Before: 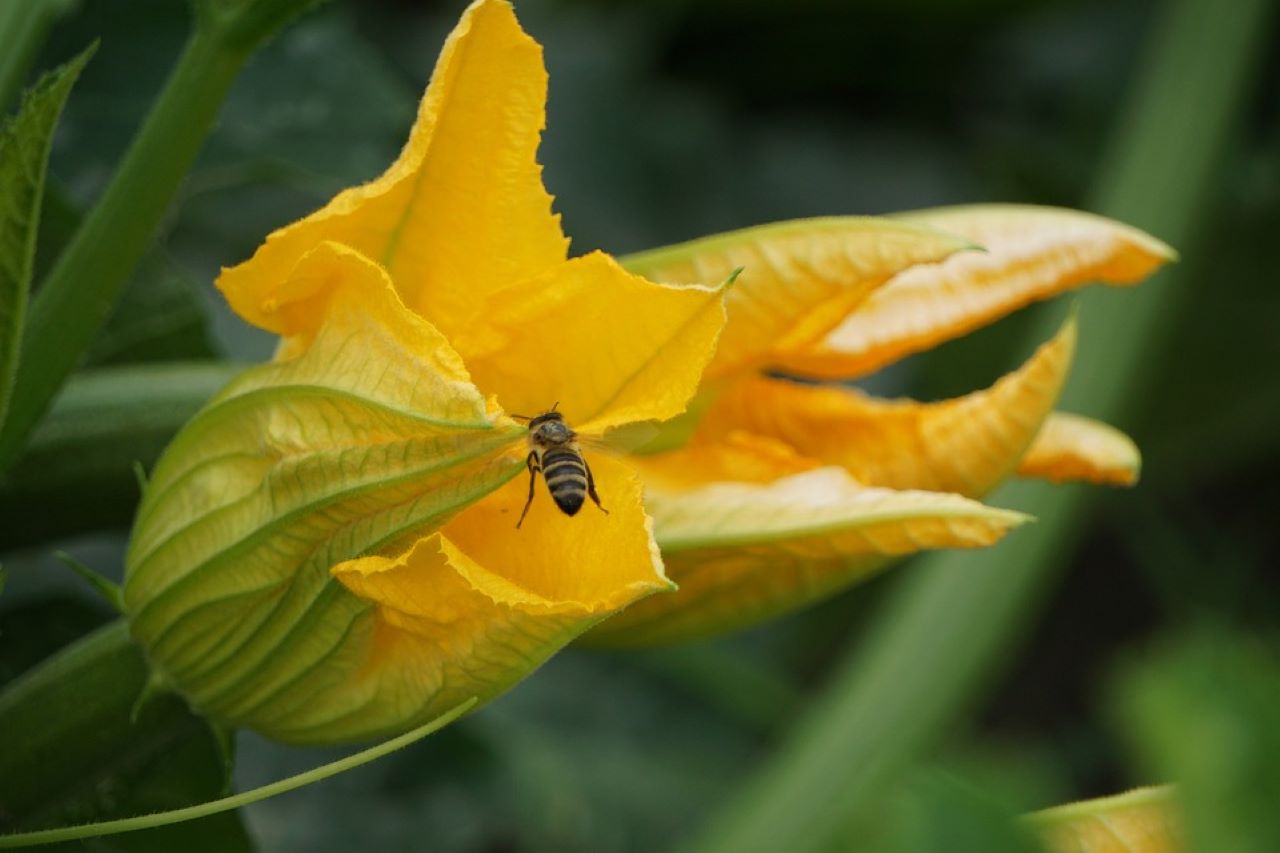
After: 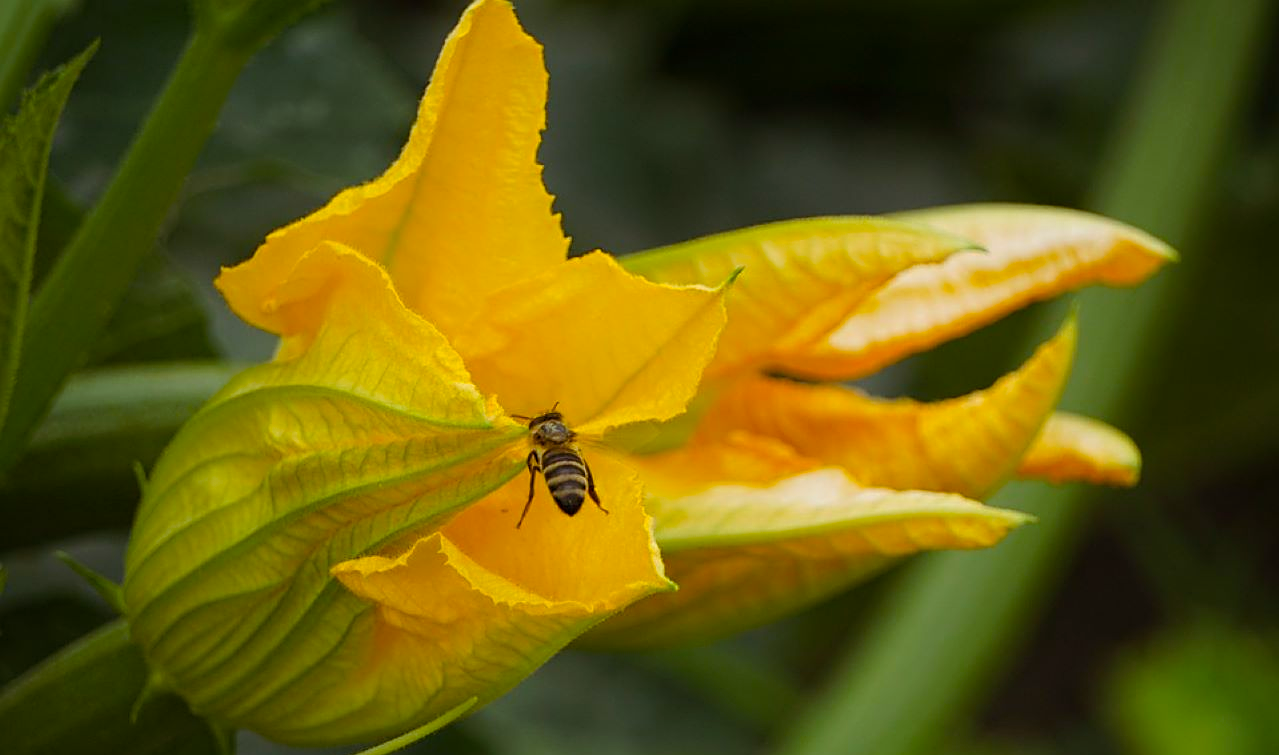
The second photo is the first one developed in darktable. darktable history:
sharpen: on, module defaults
crop and rotate: top 0%, bottom 11.398%
color balance rgb: shadows lift › chroma 4.557%, shadows lift › hue 27.29°, perceptual saturation grading › global saturation 30.748%
